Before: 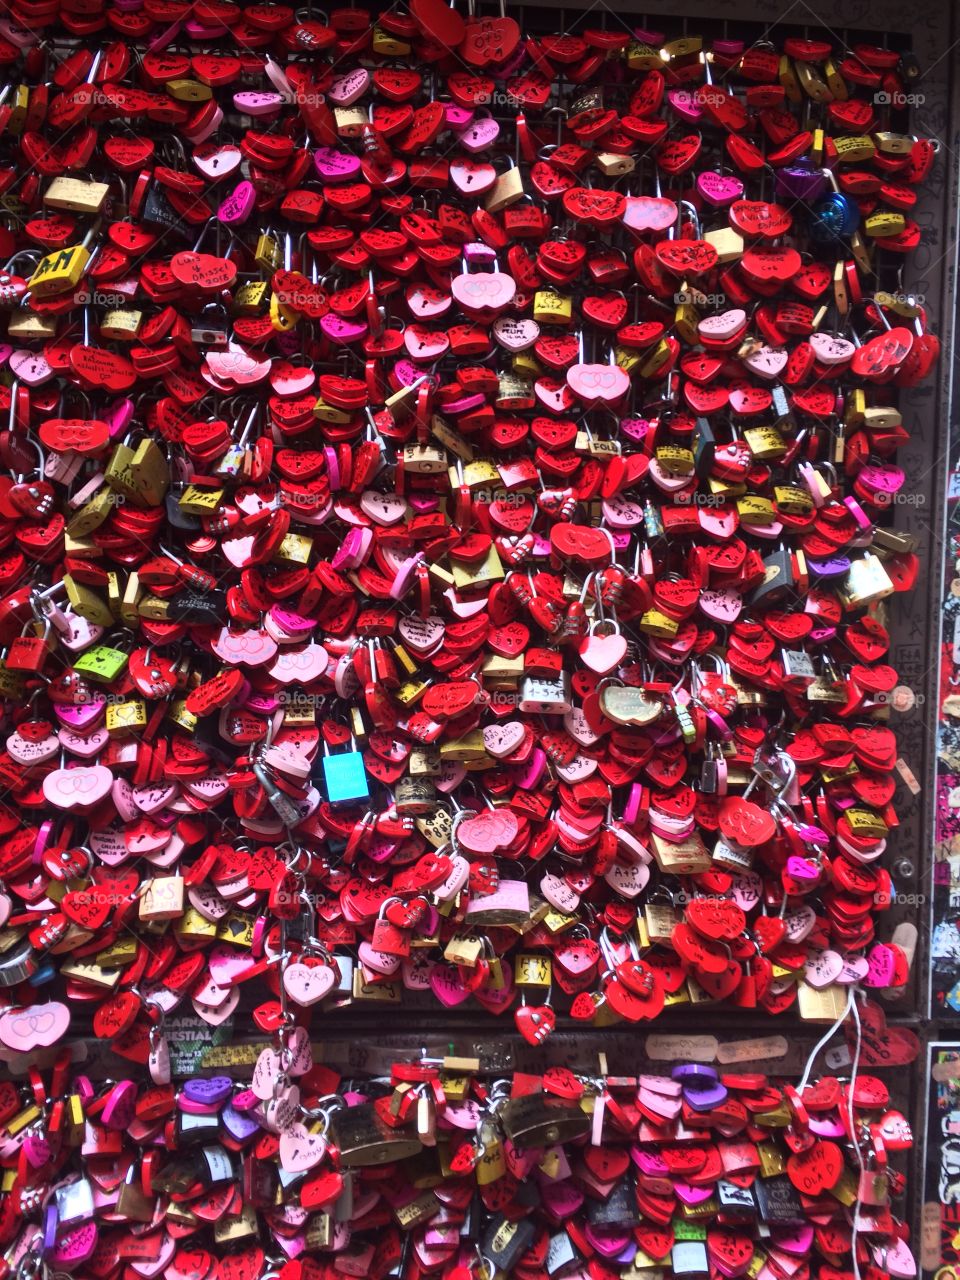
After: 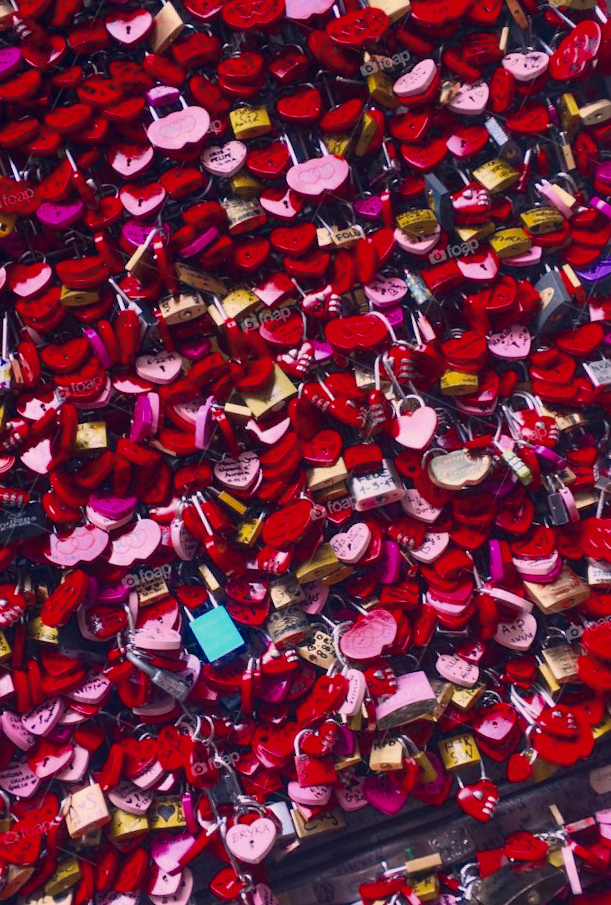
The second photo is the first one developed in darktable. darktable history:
color balance rgb: perceptual saturation grading › global saturation 19.418%, global vibrance -7.533%, contrast -13.604%, saturation formula JzAzBz (2021)
crop and rotate: angle 20.04°, left 6.952%, right 4.064%, bottom 1.18%
color correction: highlights a* 14.29, highlights b* 5.85, shadows a* -5.4, shadows b* -15.58, saturation 0.851
